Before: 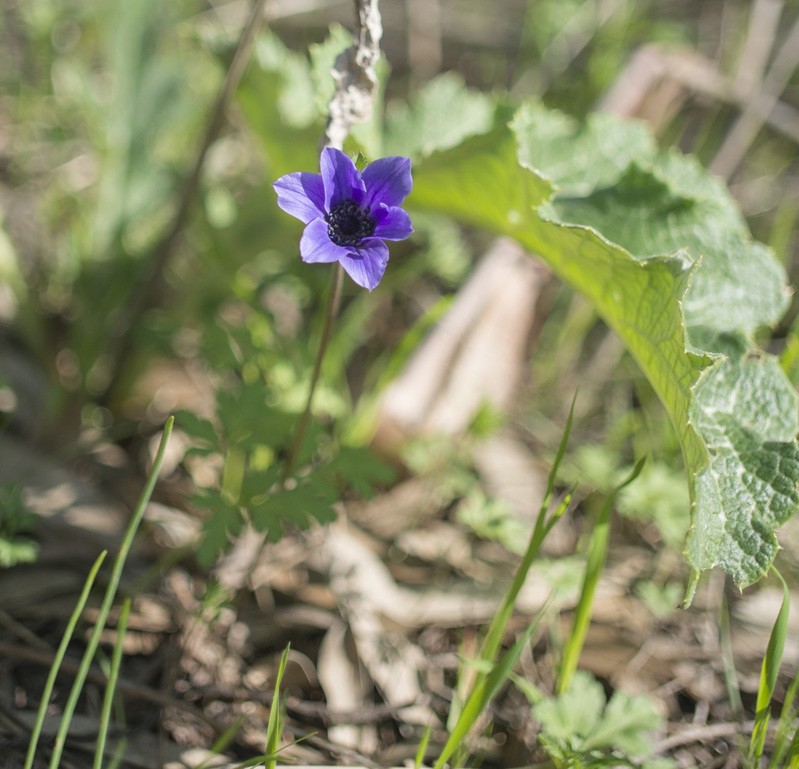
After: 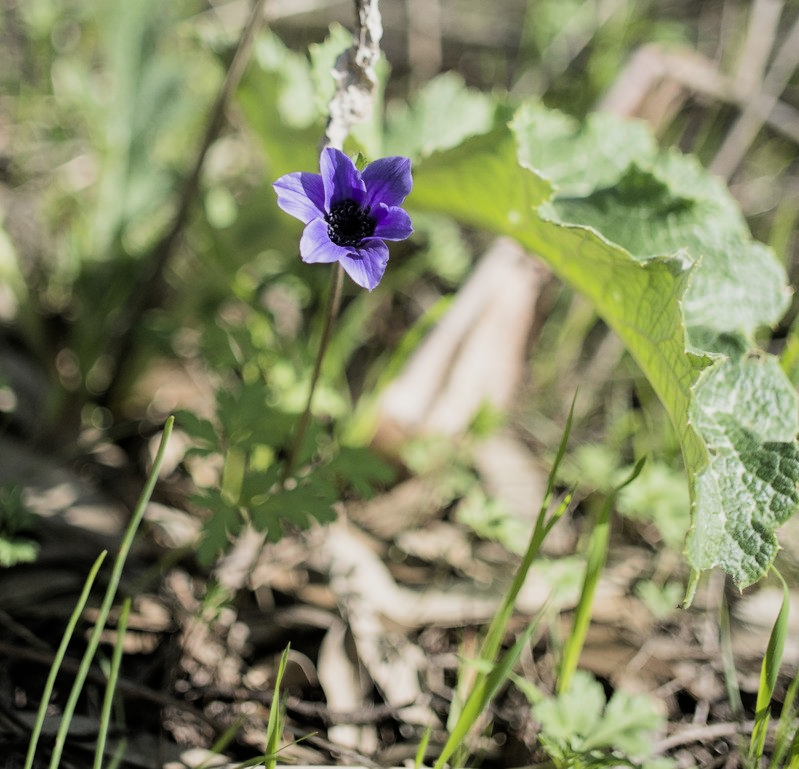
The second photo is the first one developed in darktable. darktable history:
filmic rgb: black relative exposure -5.14 EV, white relative exposure 3.54 EV, hardness 3.19, contrast 1.41, highlights saturation mix -49.12%, iterations of high-quality reconstruction 0
